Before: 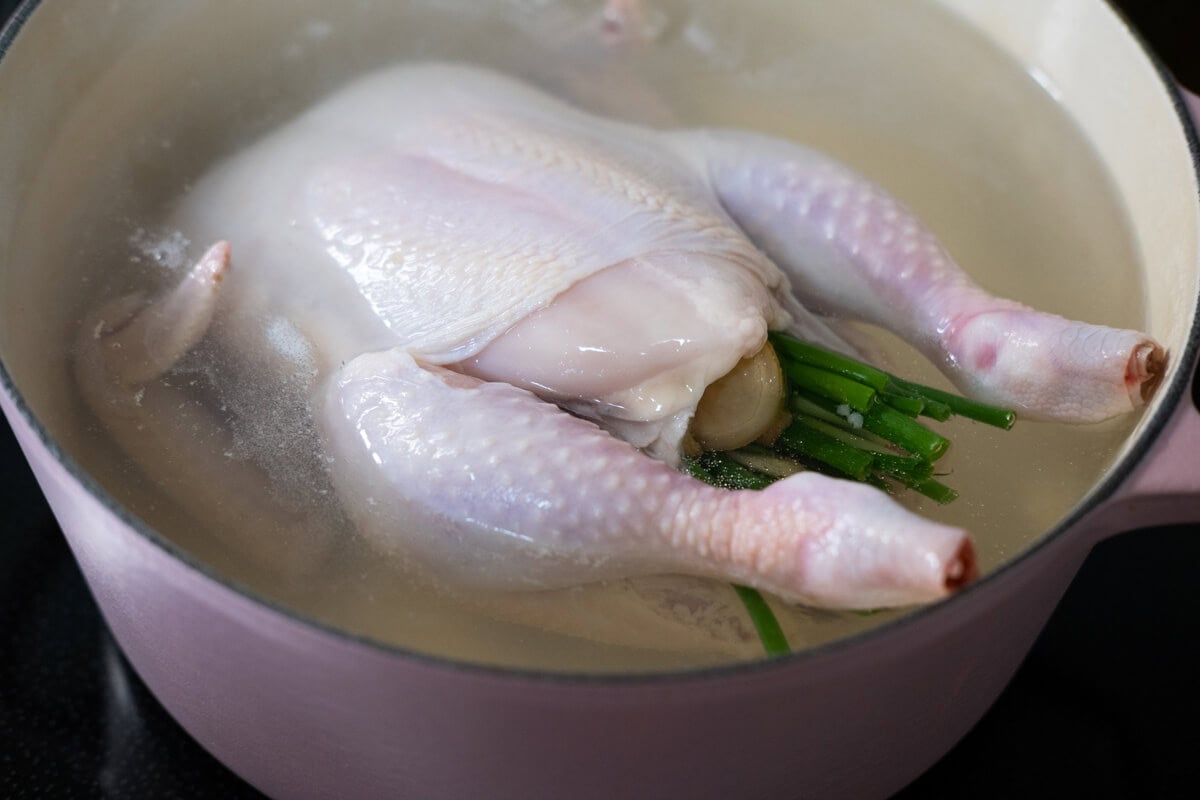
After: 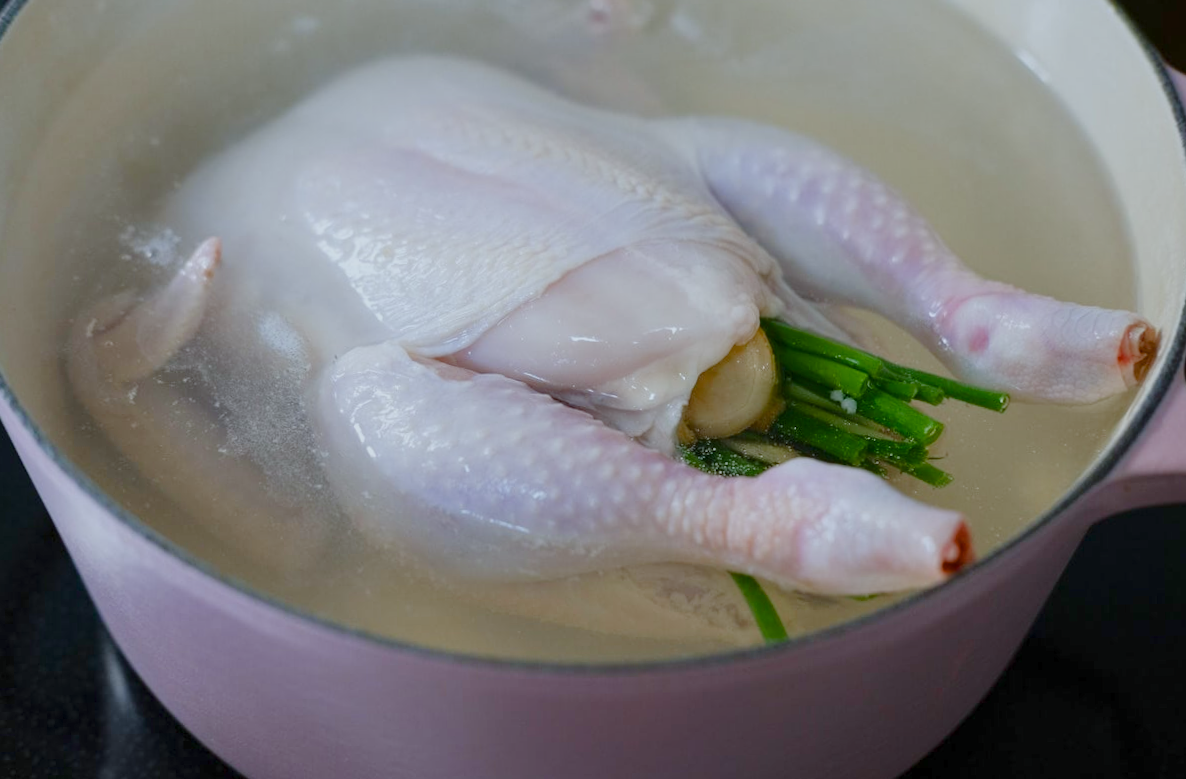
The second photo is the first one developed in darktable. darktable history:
tone equalizer: -8 EV 0.001 EV, -7 EV -0.004 EV, -6 EV 0.009 EV, -5 EV 0.032 EV, -4 EV 0.276 EV, -3 EV 0.644 EV, -2 EV 0.584 EV, -1 EV 0.187 EV, +0 EV 0.024 EV
color balance rgb: shadows lift › chroma 1%, shadows lift › hue 113°, highlights gain › chroma 0.2%, highlights gain › hue 333°, perceptual saturation grading › global saturation 20%, perceptual saturation grading › highlights -50%, perceptual saturation grading › shadows 25%, contrast -20%
white balance: red 0.925, blue 1.046
rotate and perspective: rotation -1°, crop left 0.011, crop right 0.989, crop top 0.025, crop bottom 0.975
